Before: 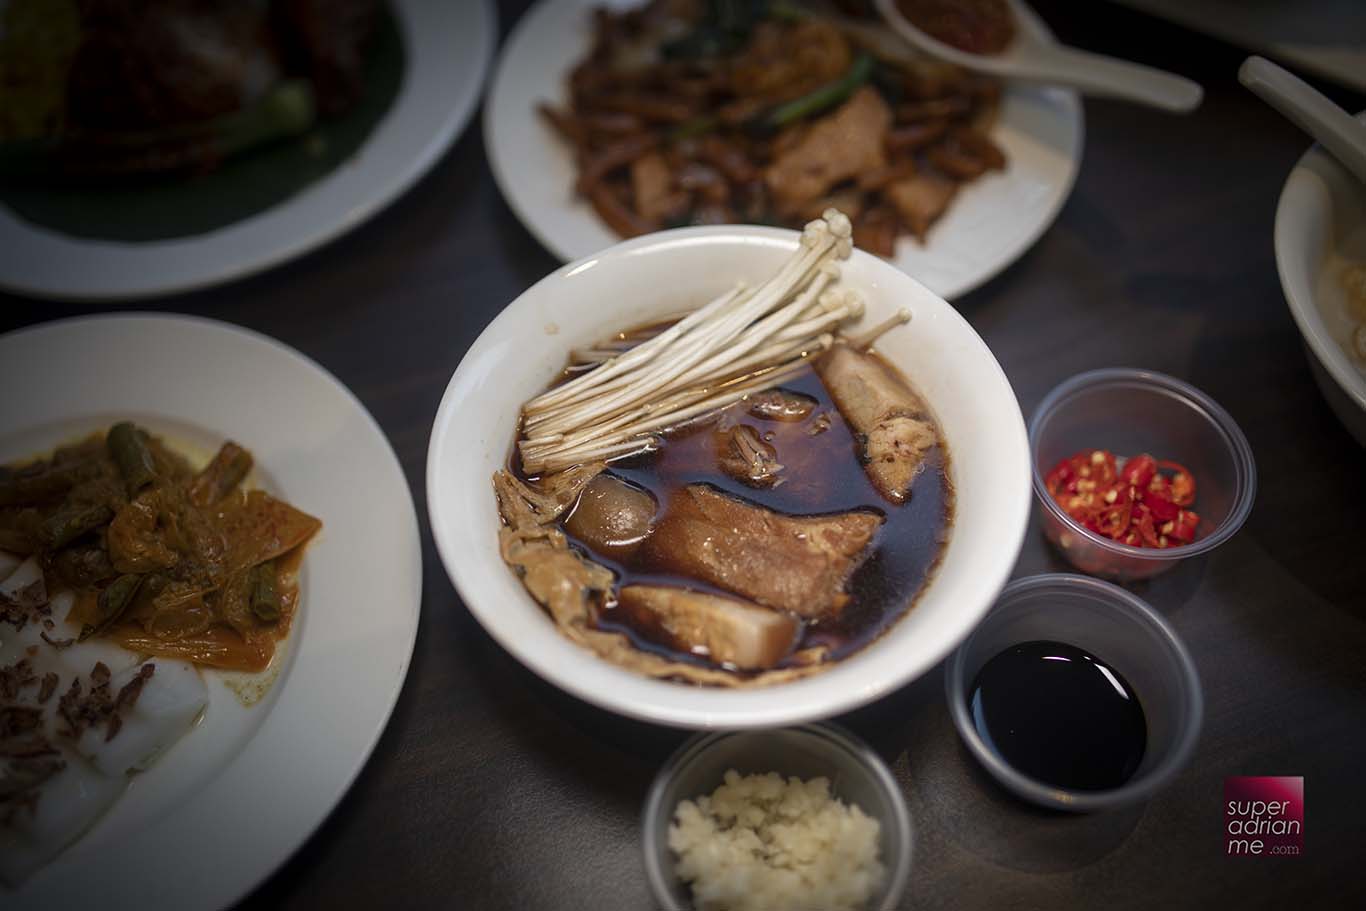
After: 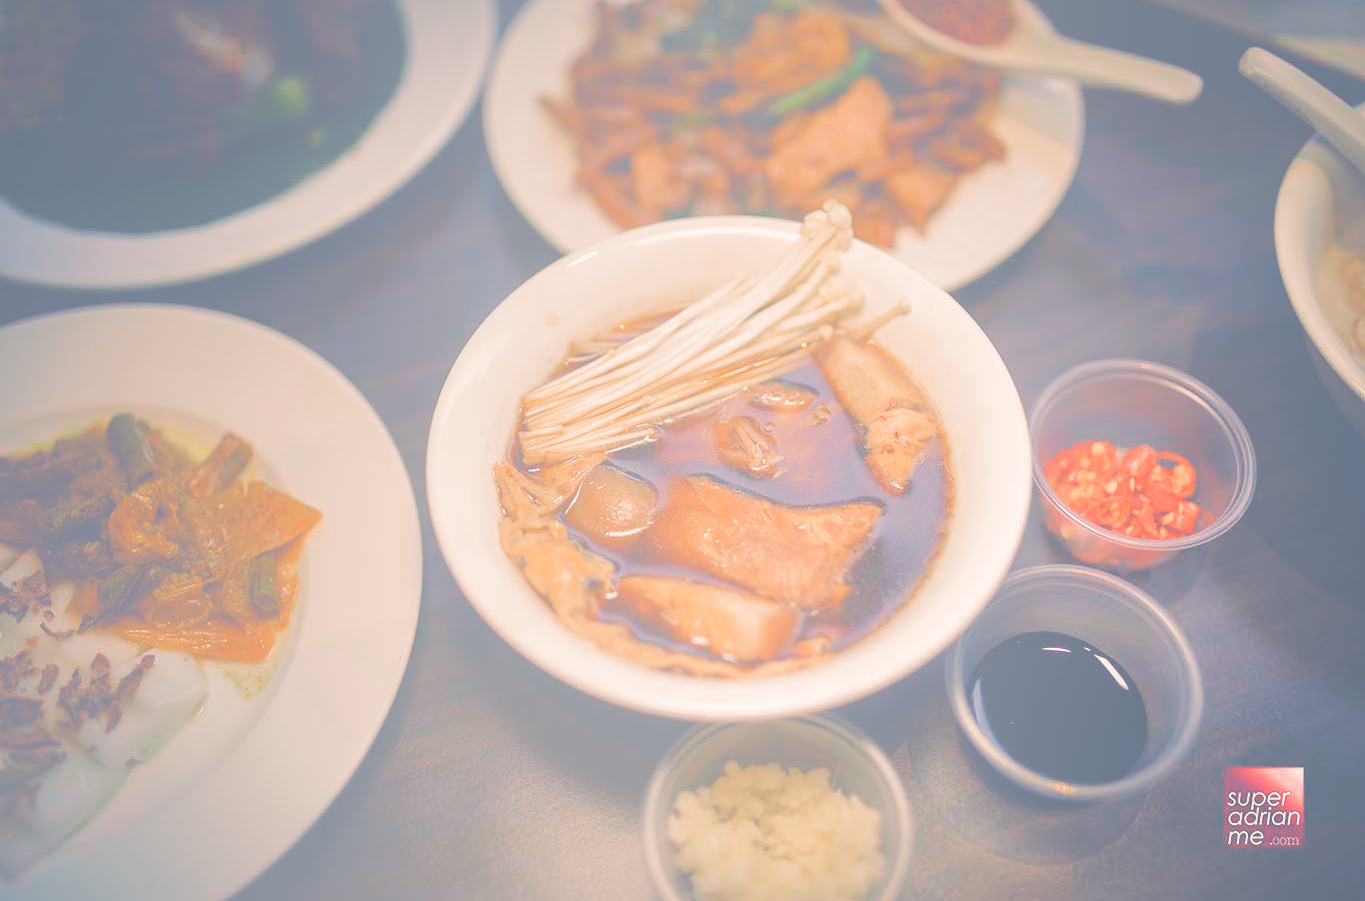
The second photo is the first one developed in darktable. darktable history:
split-toning: shadows › hue 226.8°, shadows › saturation 0.56, highlights › hue 28.8°, balance -40, compress 0%
shadows and highlights: white point adjustment -3.64, highlights -63.34, highlights color adjustment 42%, soften with gaussian
crop: top 1.049%, right 0.001%
bloom: size 85%, threshold 5%, strength 85%
